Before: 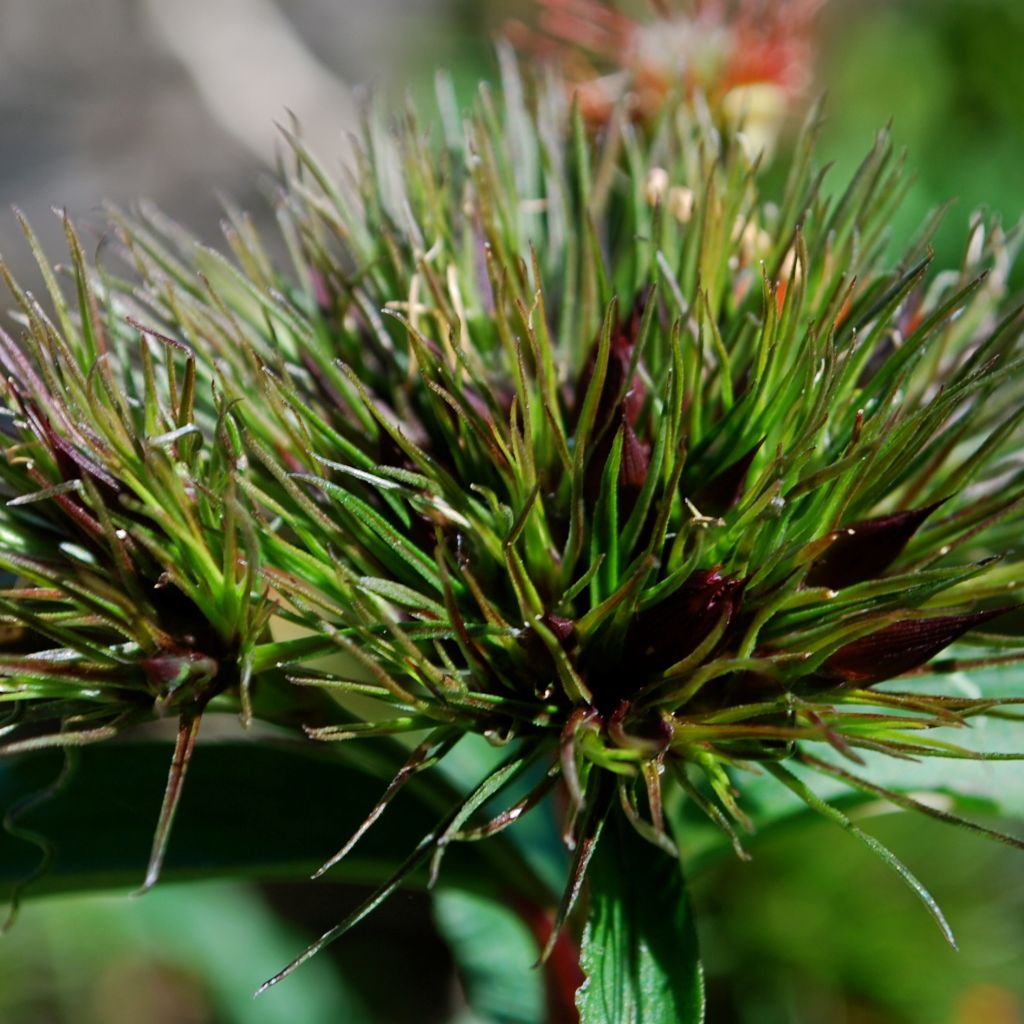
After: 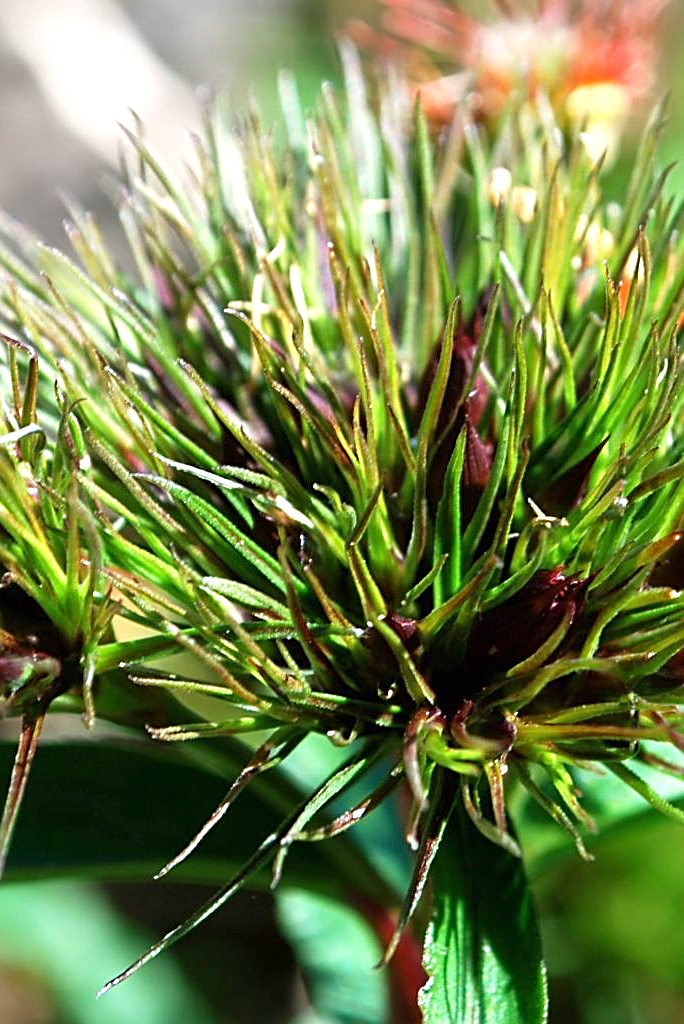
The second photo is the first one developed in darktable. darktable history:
sharpen: amount 0.739
crop: left 15.384%, right 17.725%
exposure: black level correction 0, exposure 1.098 EV, compensate highlight preservation false
